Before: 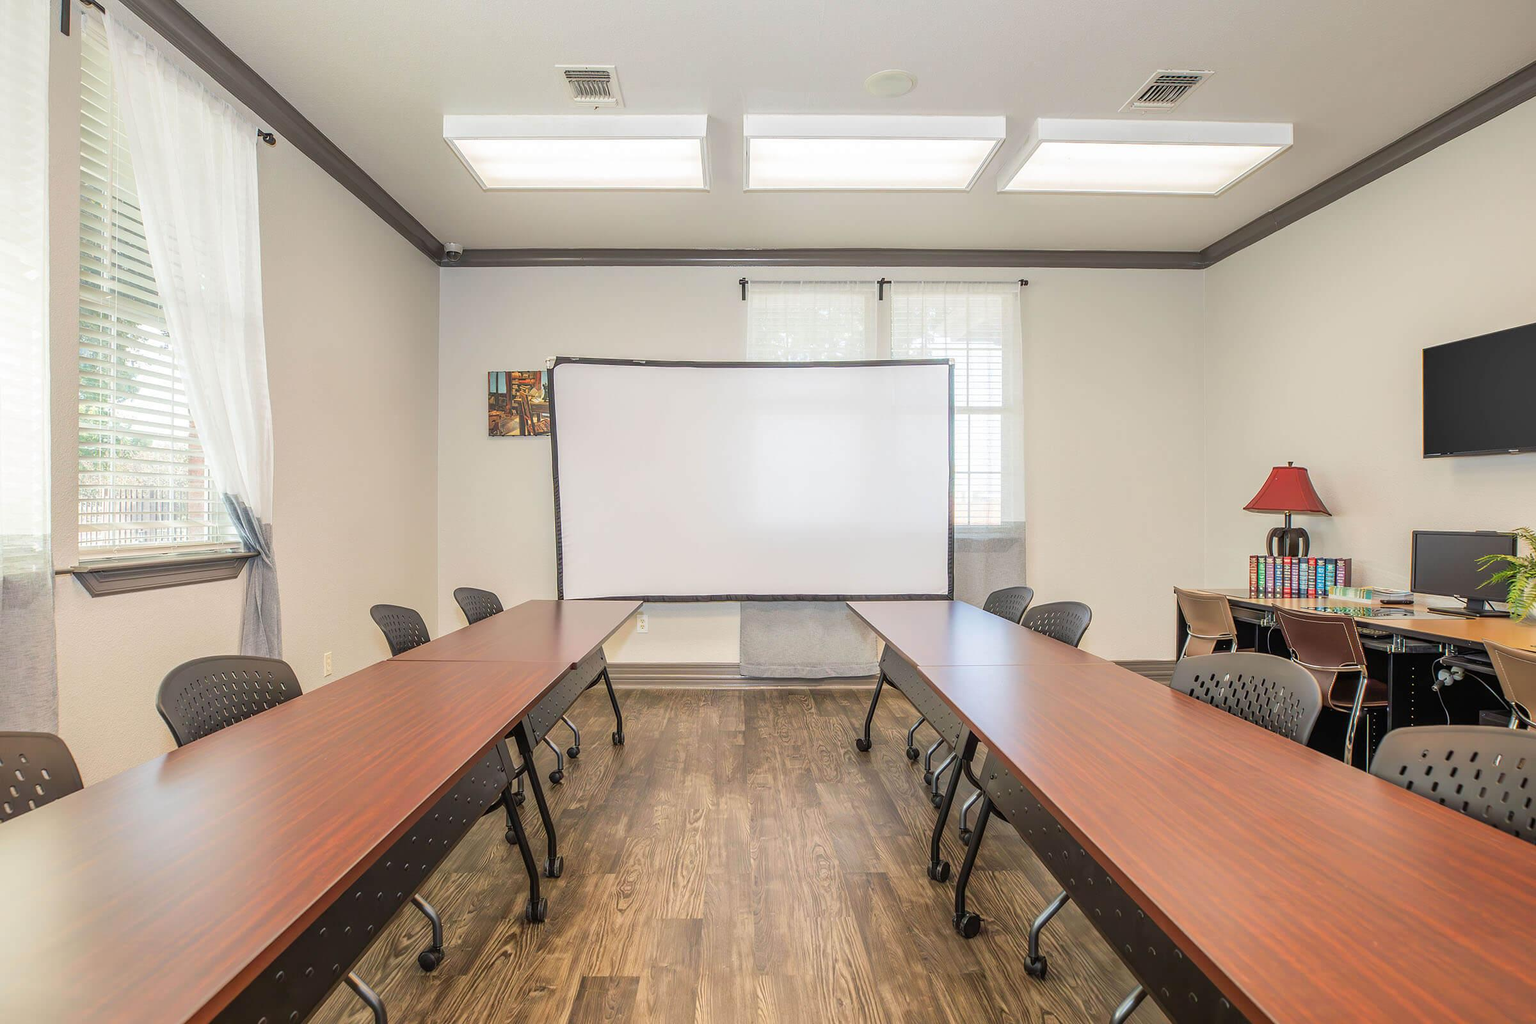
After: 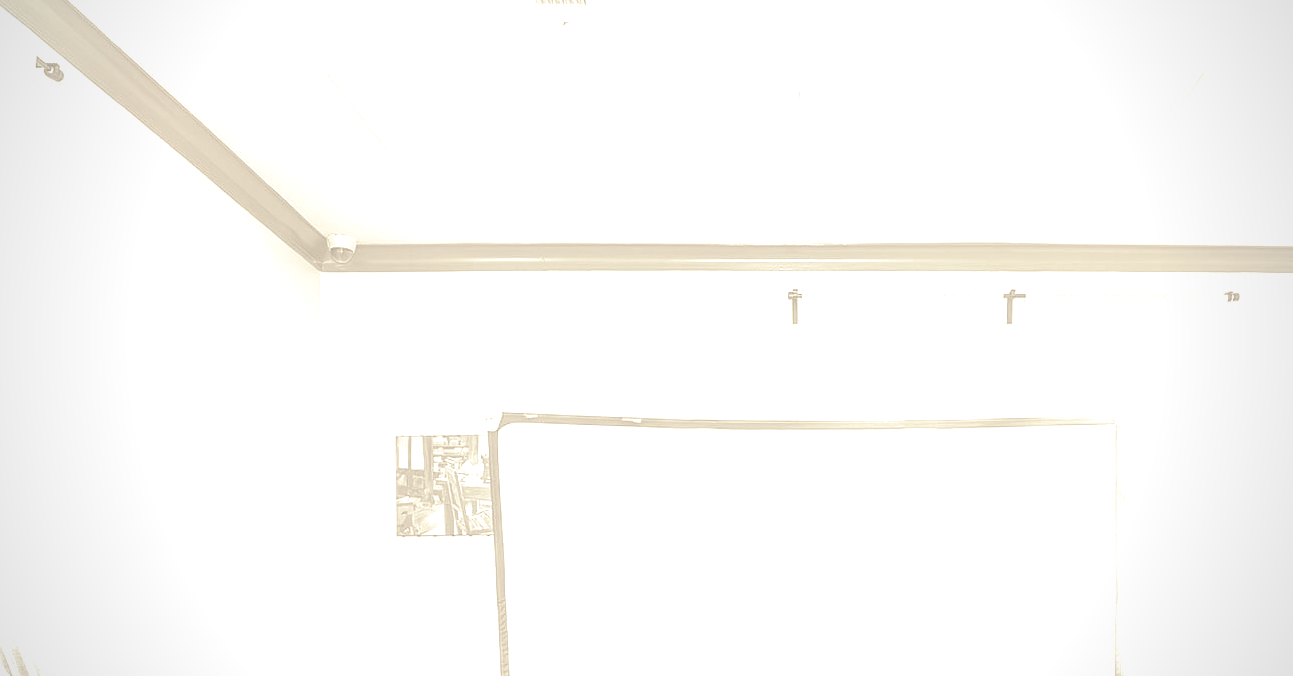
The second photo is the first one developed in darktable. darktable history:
shadows and highlights: shadows 75, highlights -25, soften with gaussian
exposure: exposure 0.493 EV, compensate highlight preservation false
split-toning: on, module defaults
white balance: red 0.924, blue 1.095
crop: left 15.306%, top 9.065%, right 30.789%, bottom 48.638%
colorize: hue 36°, saturation 71%, lightness 80.79%
vignetting: fall-off radius 63.6%
tone equalizer: on, module defaults
